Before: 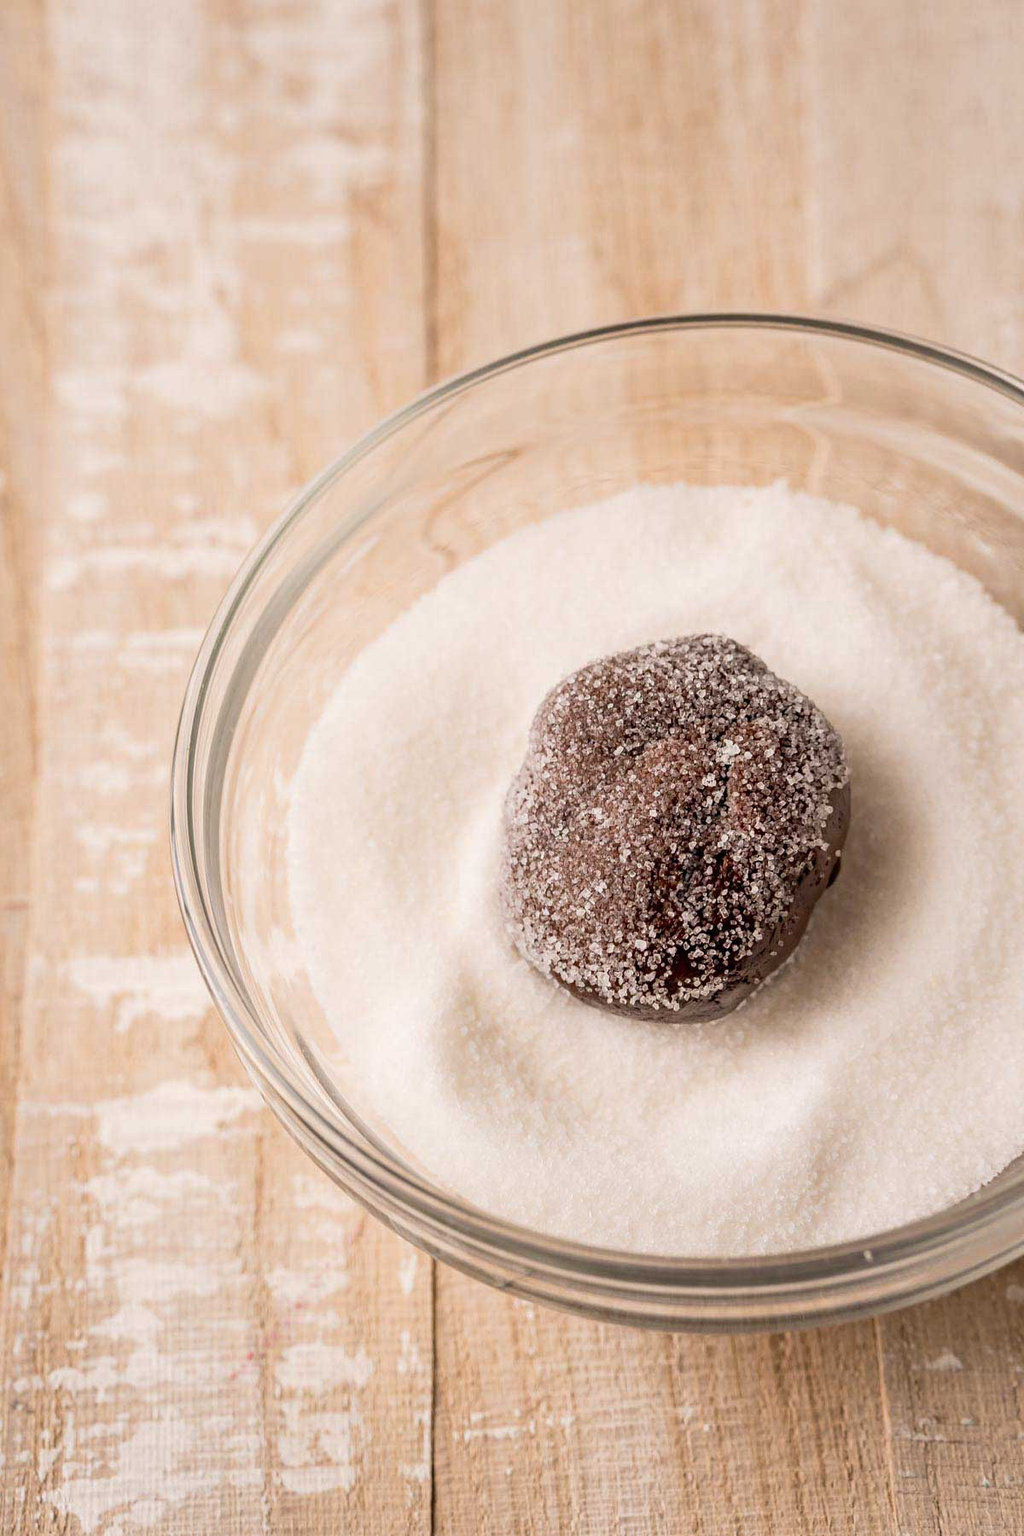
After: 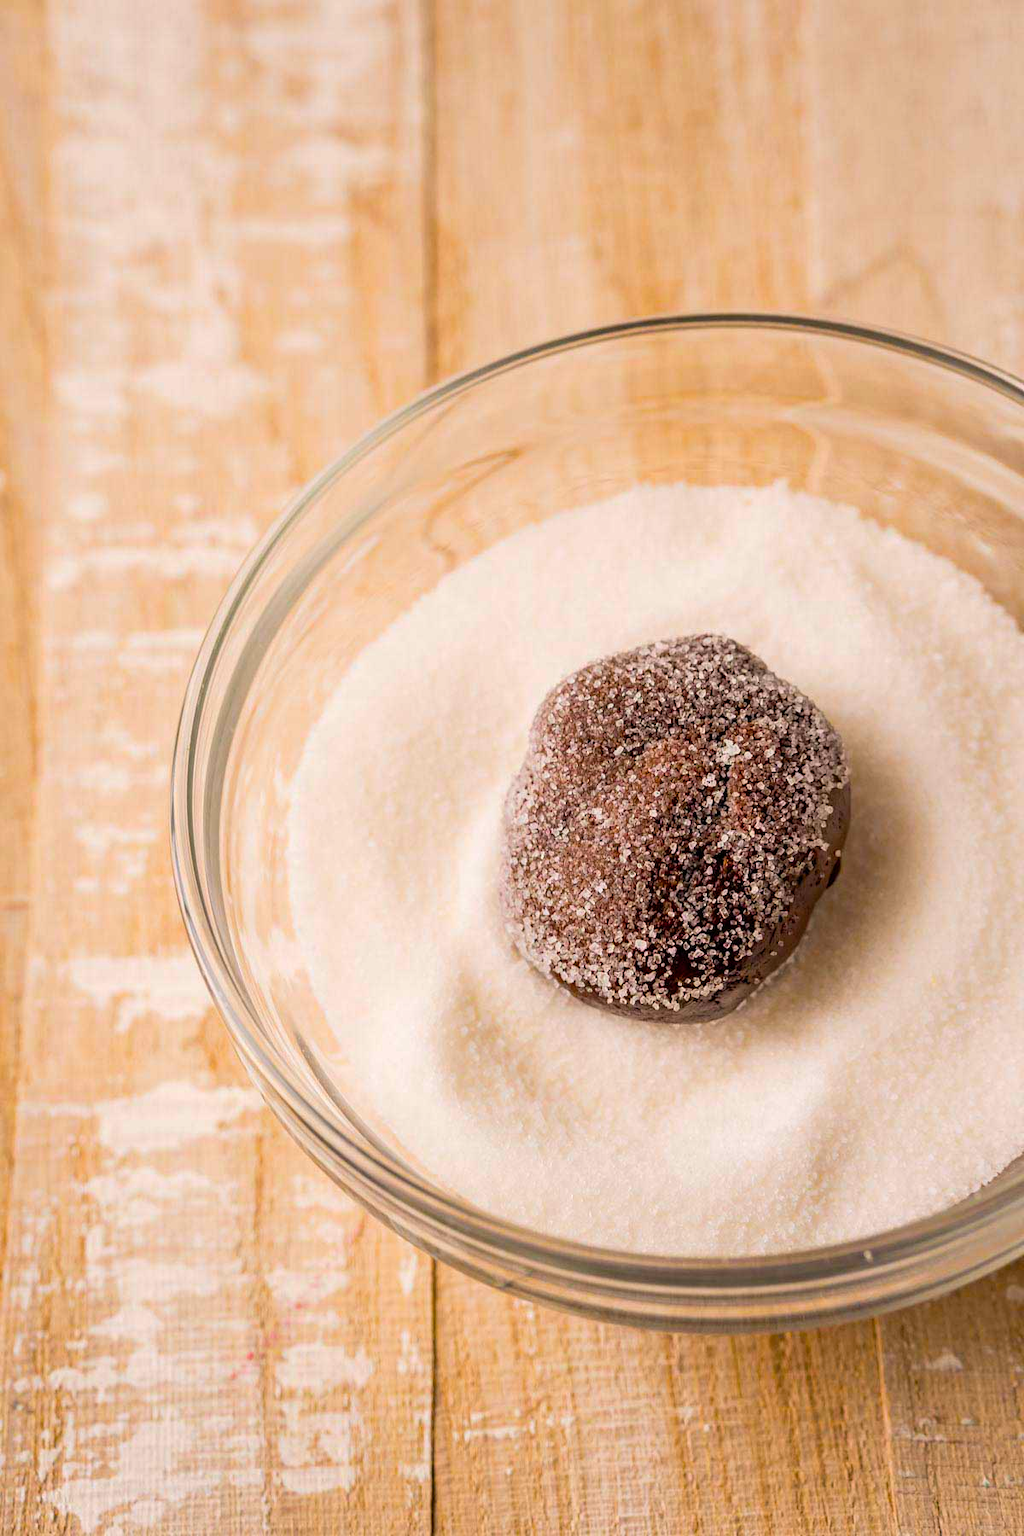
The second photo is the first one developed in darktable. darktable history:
color balance rgb: perceptual saturation grading › global saturation 74.025%, perceptual saturation grading › shadows -31.007%
